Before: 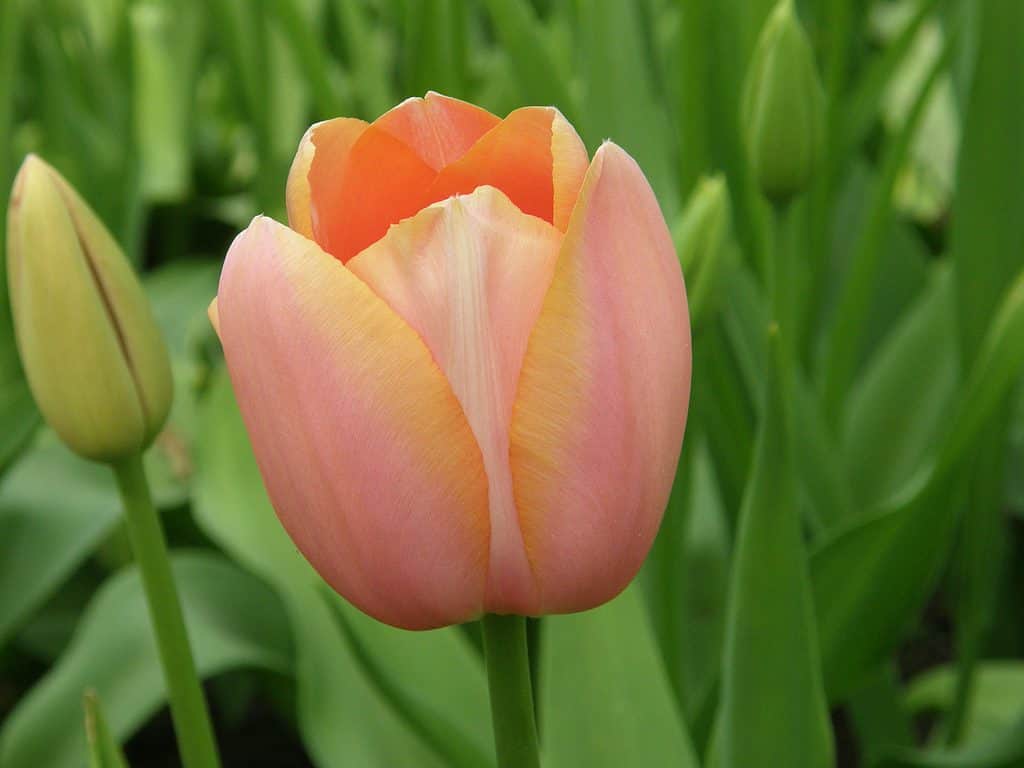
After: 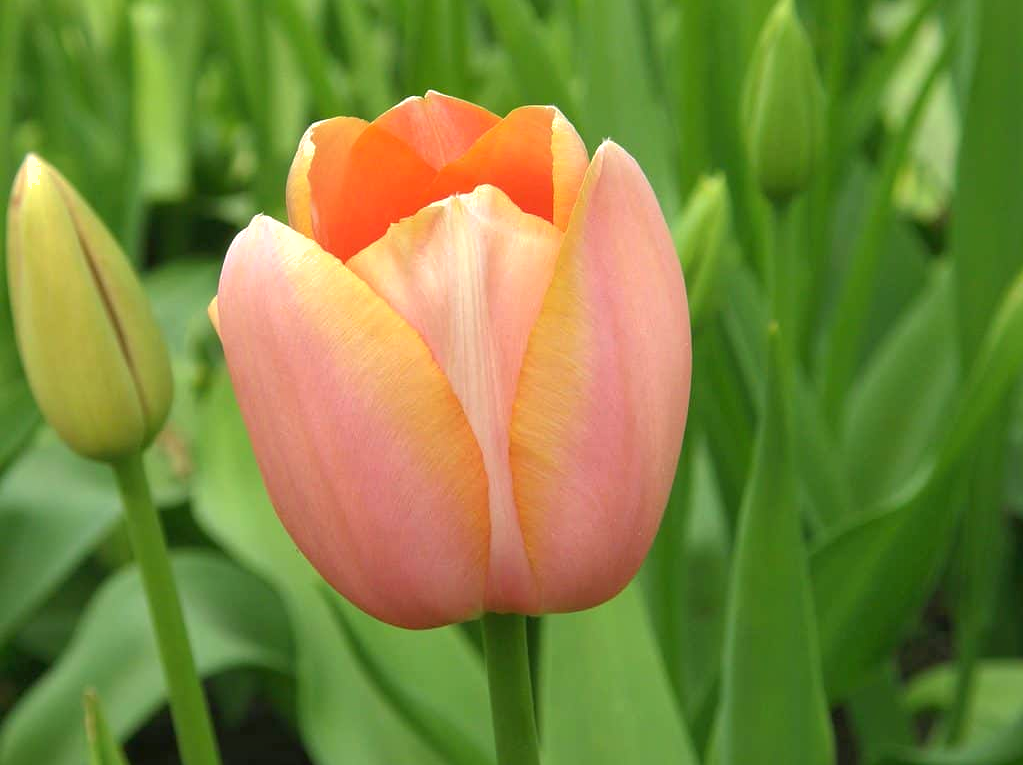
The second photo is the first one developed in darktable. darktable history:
crop: top 0.131%, bottom 0.184%
shadows and highlights: on, module defaults
exposure: exposure 0.551 EV, compensate exposure bias true, compensate highlight preservation false
